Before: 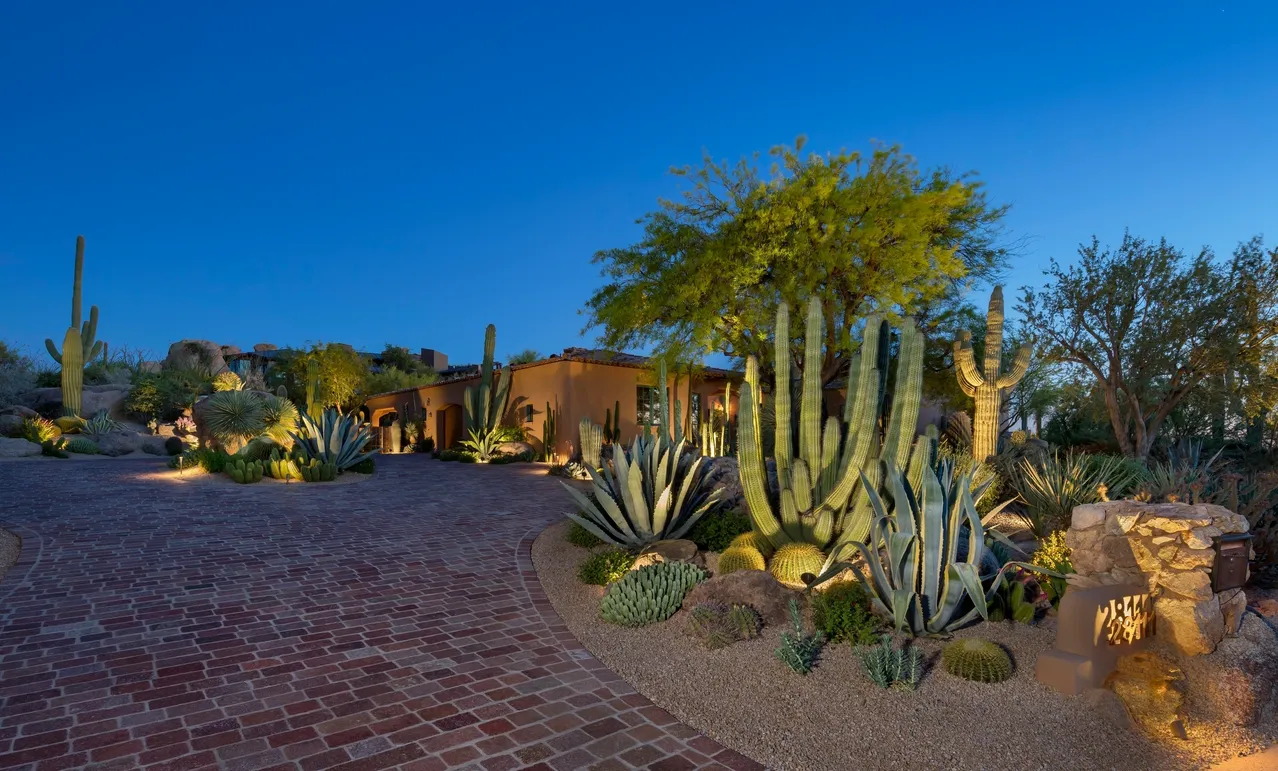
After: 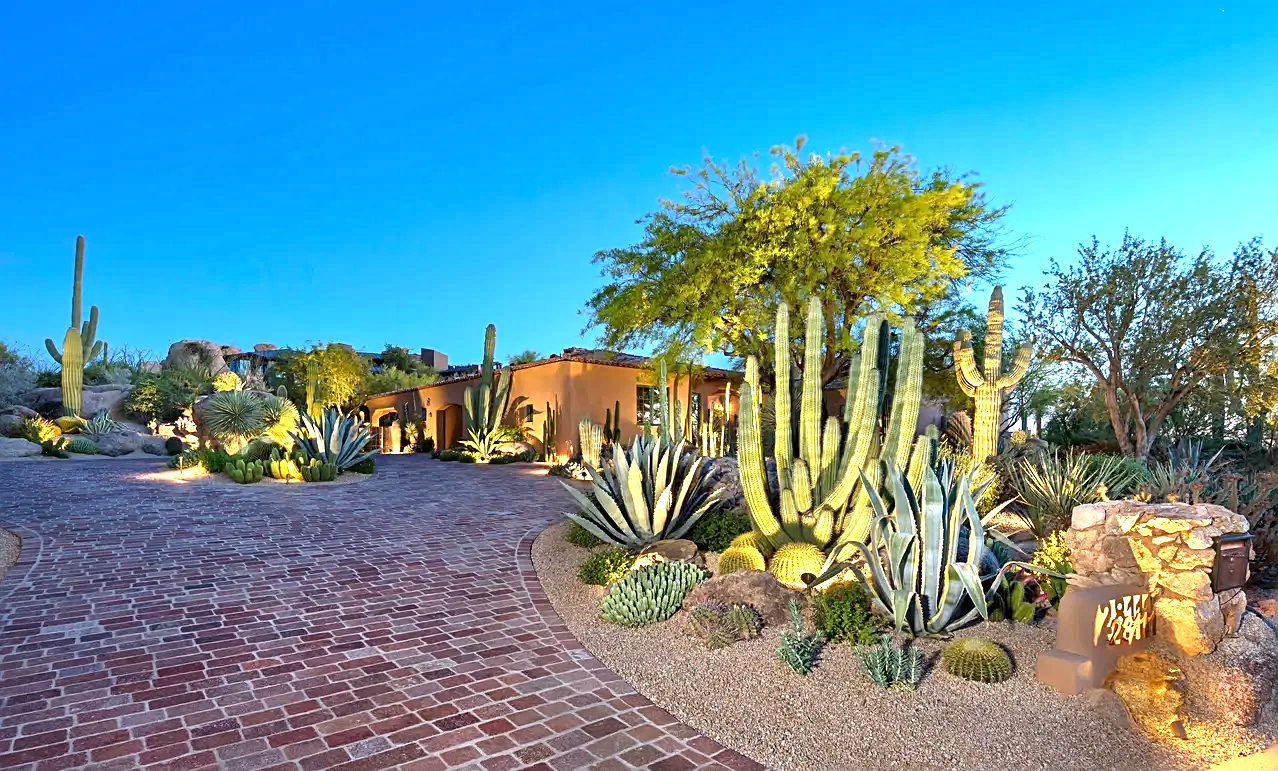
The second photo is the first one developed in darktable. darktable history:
sharpen: on, module defaults
local contrast: mode bilateral grid, contrast 28, coarseness 17, detail 115%, midtone range 0.2
exposure: black level correction 0, exposure 1.586 EV, compensate highlight preservation false
